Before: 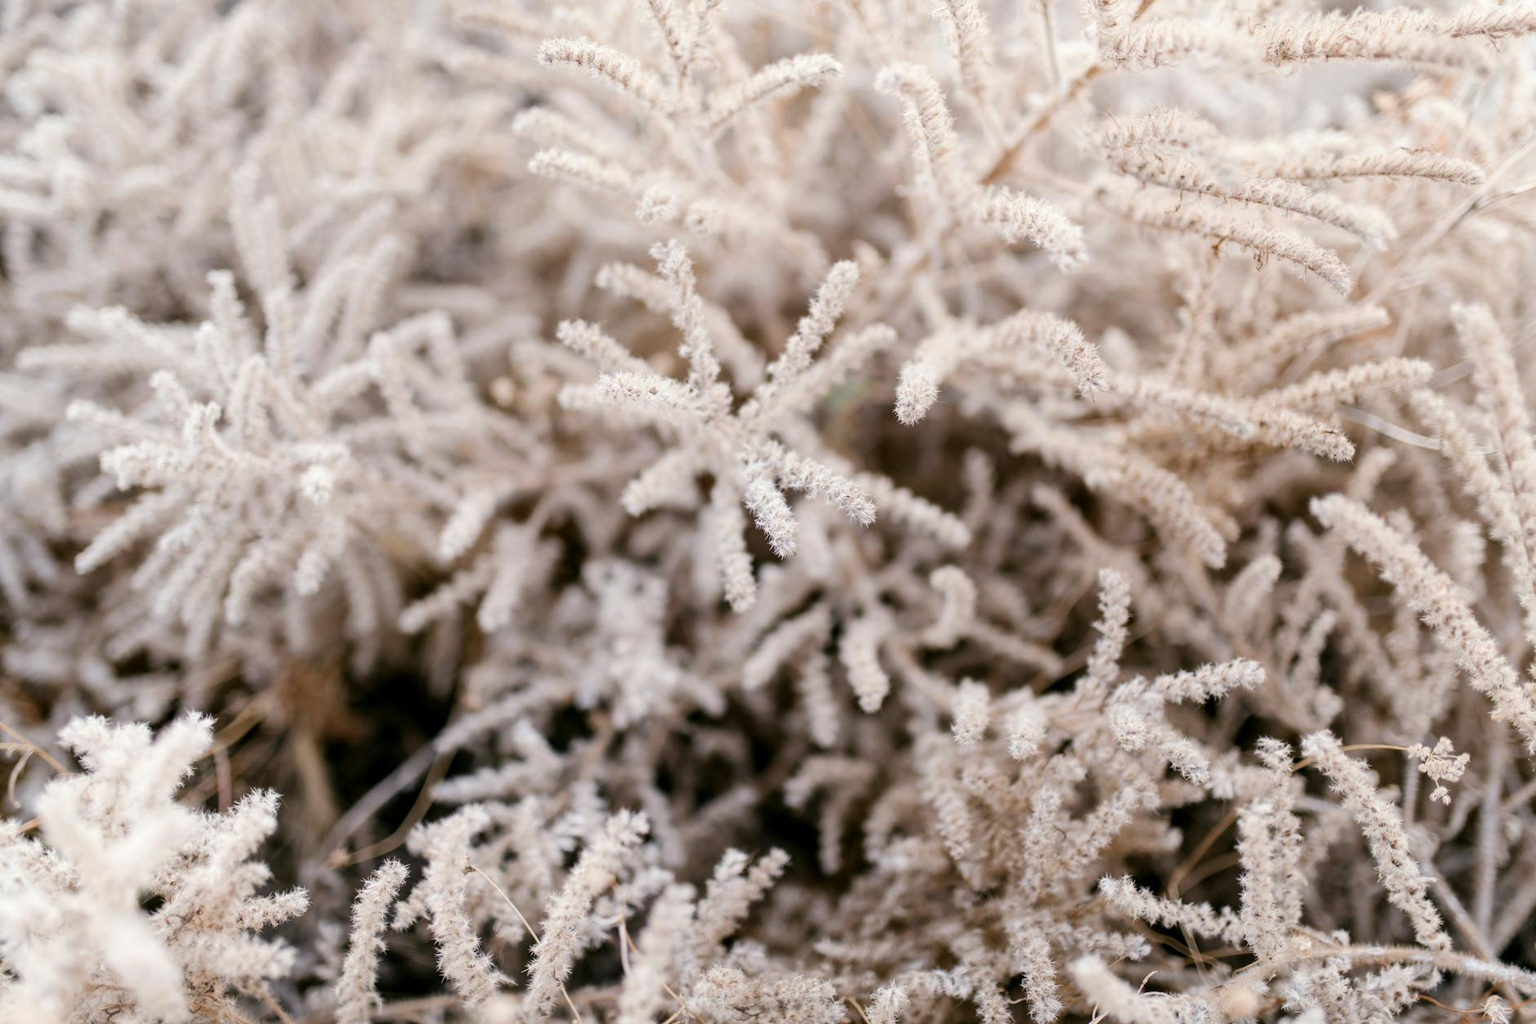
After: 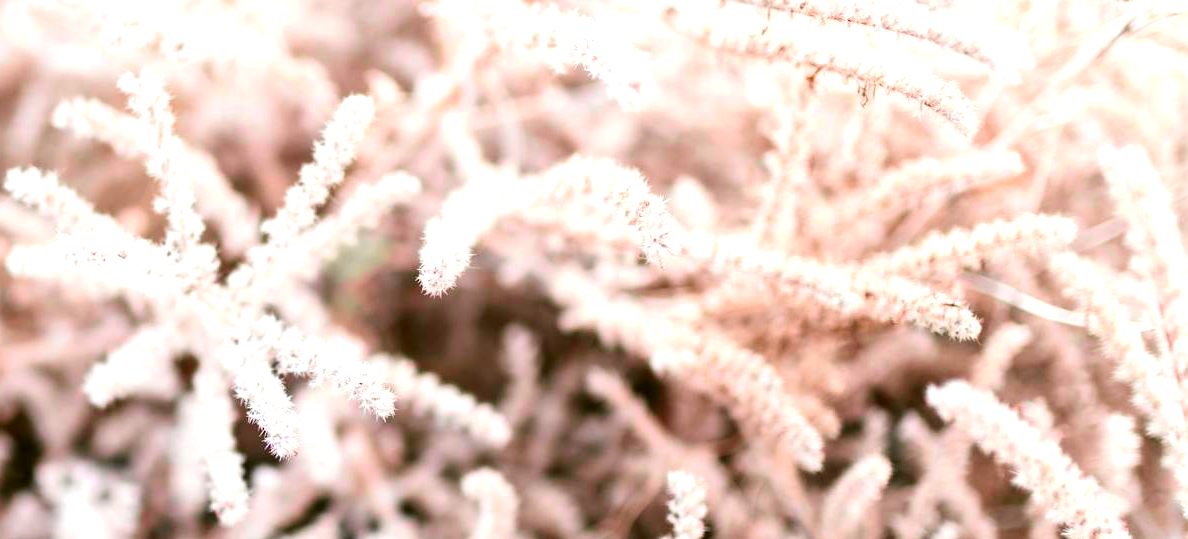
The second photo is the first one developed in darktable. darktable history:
exposure: black level correction 0, exposure 1.021 EV, compensate exposure bias true, compensate highlight preservation false
crop: left 36.057%, top 17.931%, right 0.624%, bottom 38.609%
color correction: highlights b* -0.002, saturation 1.14
tone curve: curves: ch0 [(0, 0) (0.087, 0.054) (0.281, 0.245) (0.532, 0.514) (0.835, 0.818) (0.994, 0.955)]; ch1 [(0, 0) (0.27, 0.195) (0.406, 0.435) (0.452, 0.474) (0.495, 0.5) (0.514, 0.508) (0.537, 0.556) (0.654, 0.689) (1, 1)]; ch2 [(0, 0) (0.269, 0.299) (0.459, 0.441) (0.498, 0.499) (0.523, 0.52) (0.551, 0.549) (0.633, 0.625) (0.659, 0.681) (0.718, 0.764) (1, 1)], color space Lab, independent channels, preserve colors none
